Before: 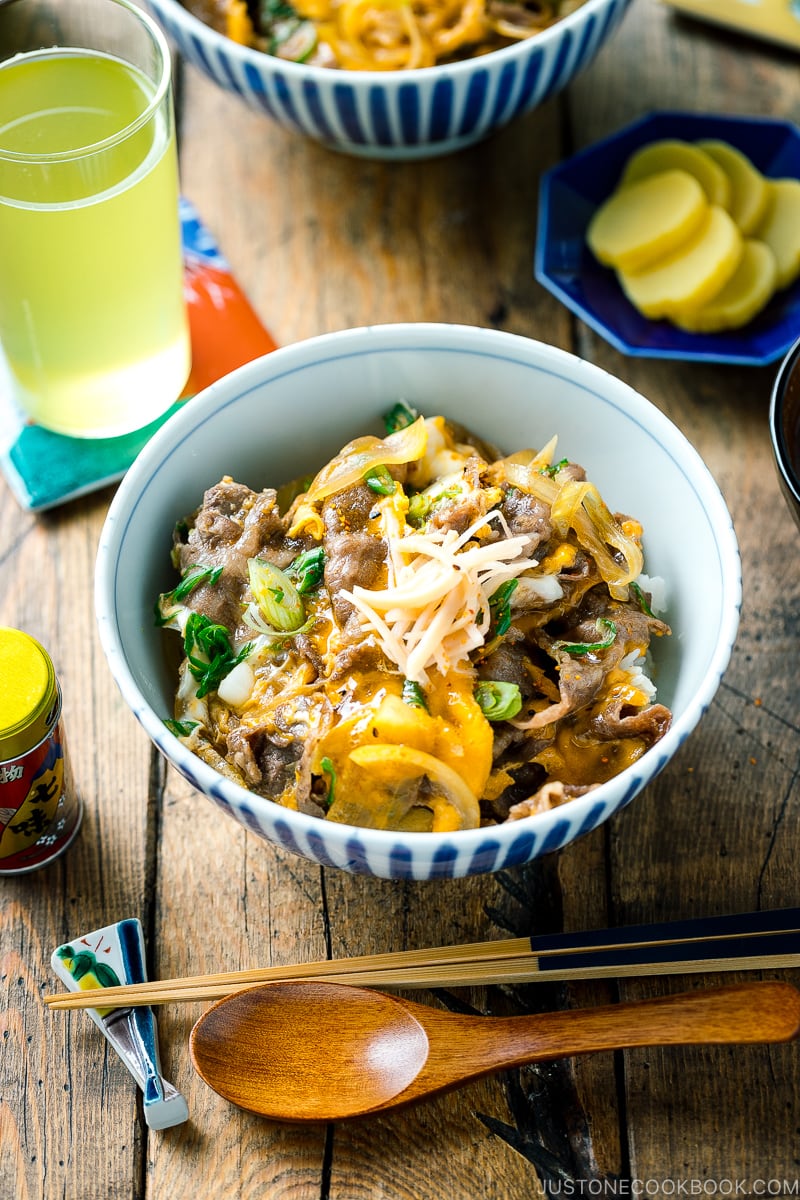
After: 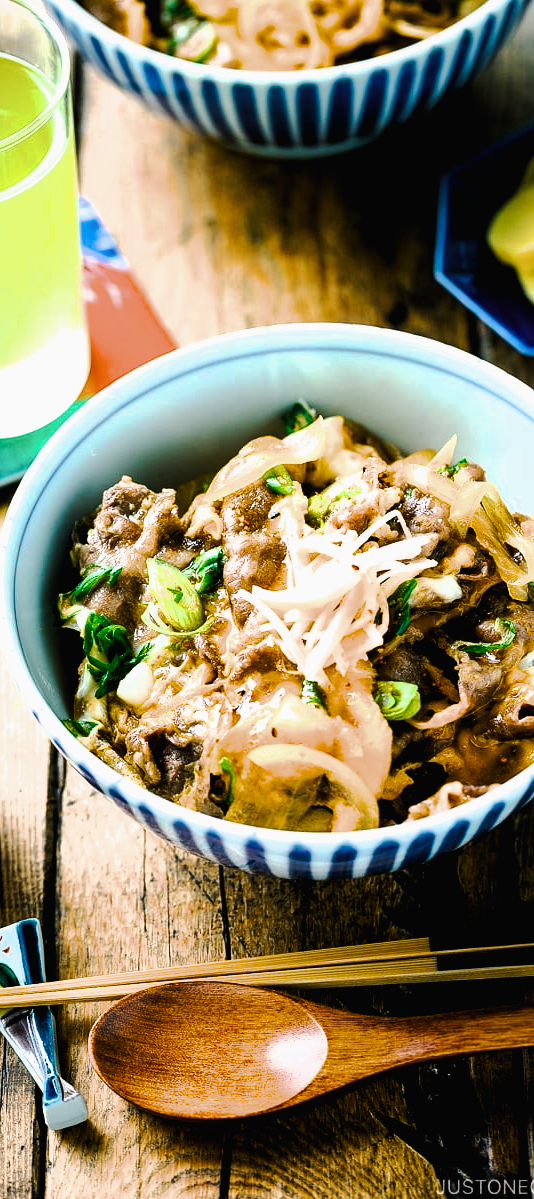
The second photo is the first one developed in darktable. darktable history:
tone curve: curves: ch0 [(0, 0) (0.003, 0.01) (0.011, 0.014) (0.025, 0.029) (0.044, 0.051) (0.069, 0.072) (0.1, 0.097) (0.136, 0.123) (0.177, 0.16) (0.224, 0.2) (0.277, 0.248) (0.335, 0.305) (0.399, 0.37) (0.468, 0.454) (0.543, 0.534) (0.623, 0.609) (0.709, 0.681) (0.801, 0.752) (0.898, 0.841) (1, 1)], preserve colors none
color balance rgb: linear chroma grading › global chroma 15.591%, perceptual saturation grading › global saturation 19.967%, global vibrance 20%
filmic rgb: black relative exposure -8.27 EV, white relative exposure 2.22 EV, hardness 7.17, latitude 86.68%, contrast 1.689, highlights saturation mix -4.31%, shadows ↔ highlights balance -2.6%
crop and rotate: left 12.702%, right 20.522%
contrast brightness saturation: contrast -0.021, brightness -0.014, saturation 0.037
